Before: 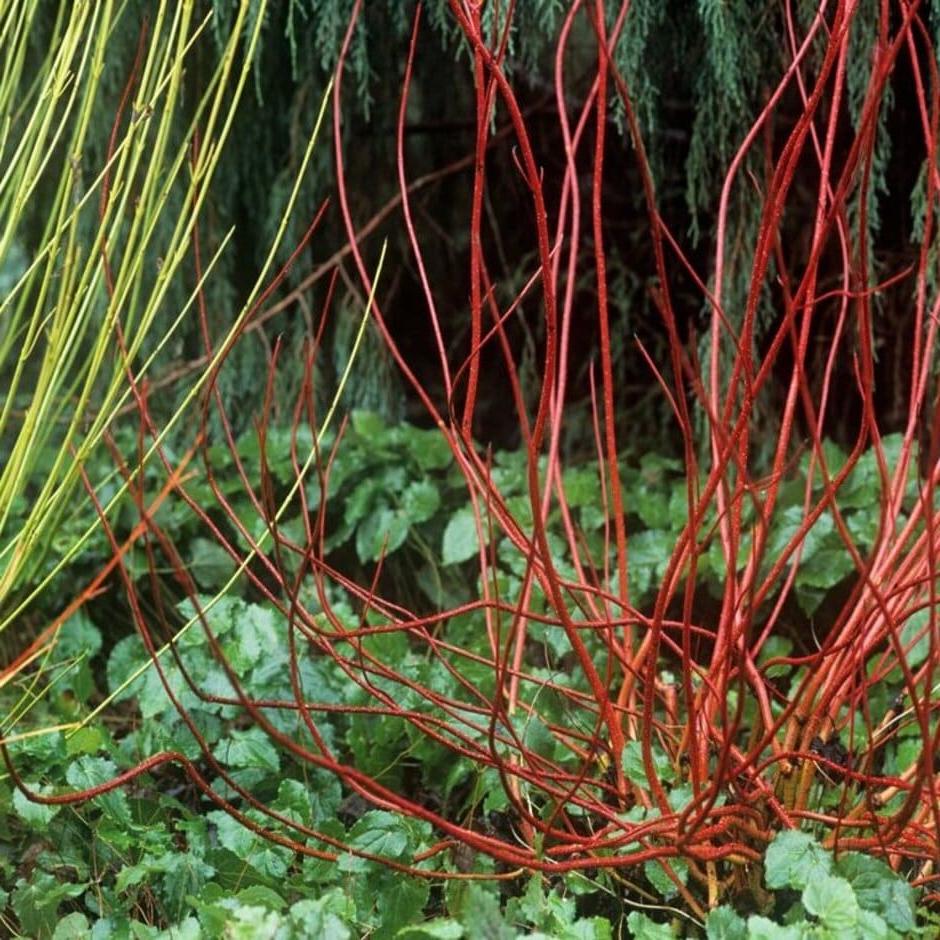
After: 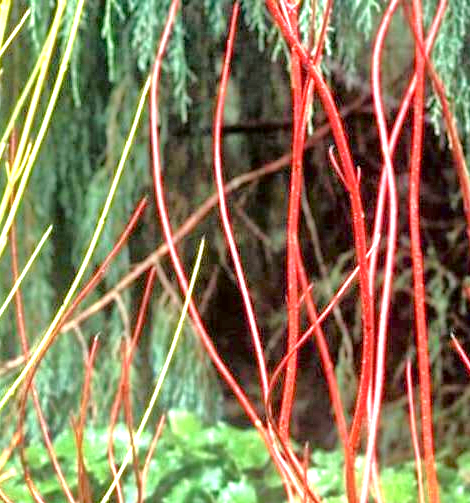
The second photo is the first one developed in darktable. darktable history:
crop: left 19.556%, right 30.401%, bottom 46.458%
exposure: exposure 2 EV, compensate exposure bias true, compensate highlight preservation false
local contrast: mode bilateral grid, contrast 20, coarseness 50, detail 120%, midtone range 0.2
tone equalizer: -7 EV 0.15 EV, -6 EV 0.6 EV, -5 EV 1.15 EV, -4 EV 1.33 EV, -3 EV 1.15 EV, -2 EV 0.6 EV, -1 EV 0.15 EV, mask exposure compensation -0.5 EV
